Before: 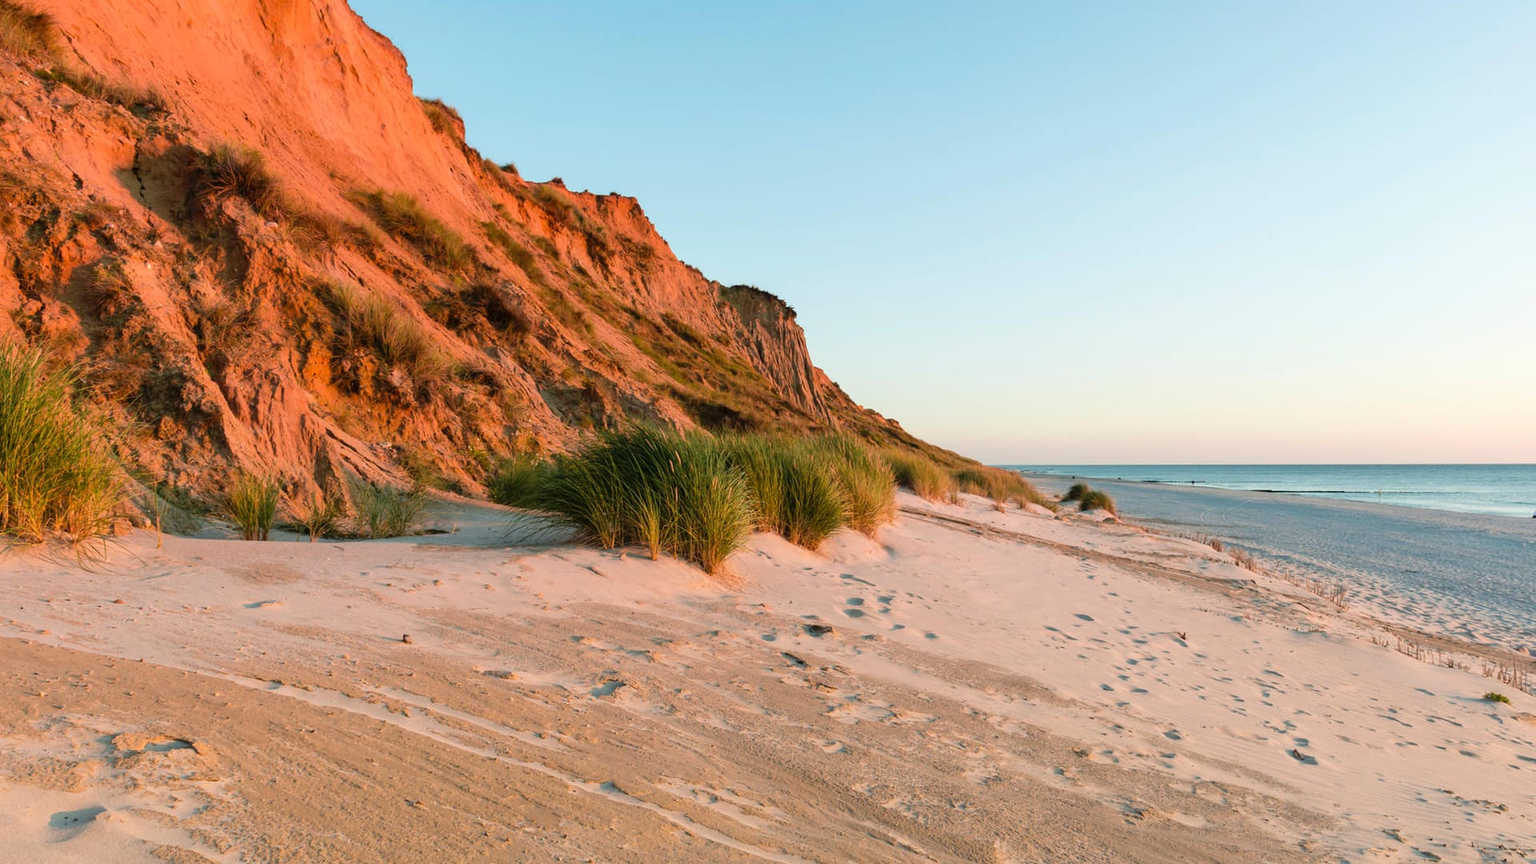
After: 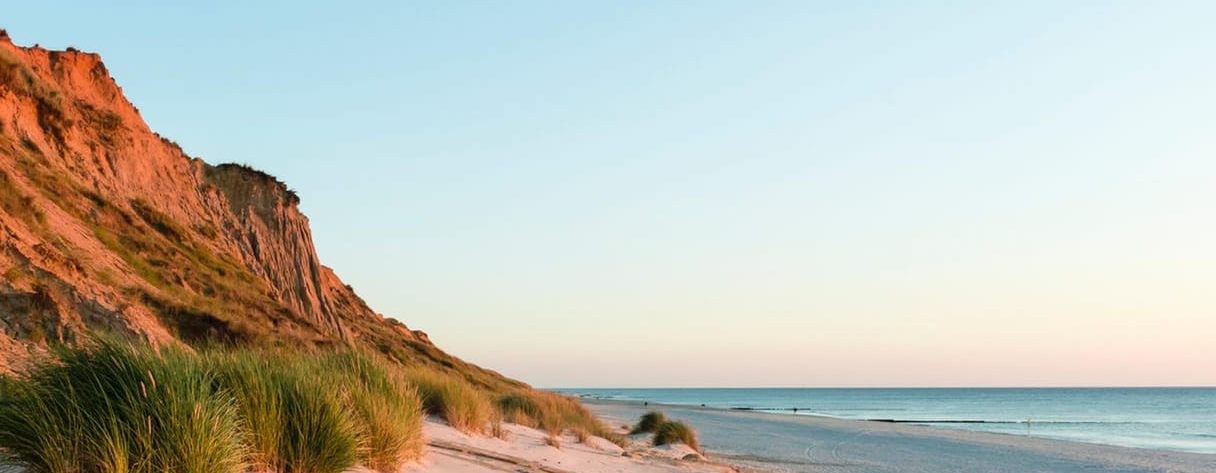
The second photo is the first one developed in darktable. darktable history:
crop: left 36.289%, top 17.888%, right 0.338%, bottom 38.243%
